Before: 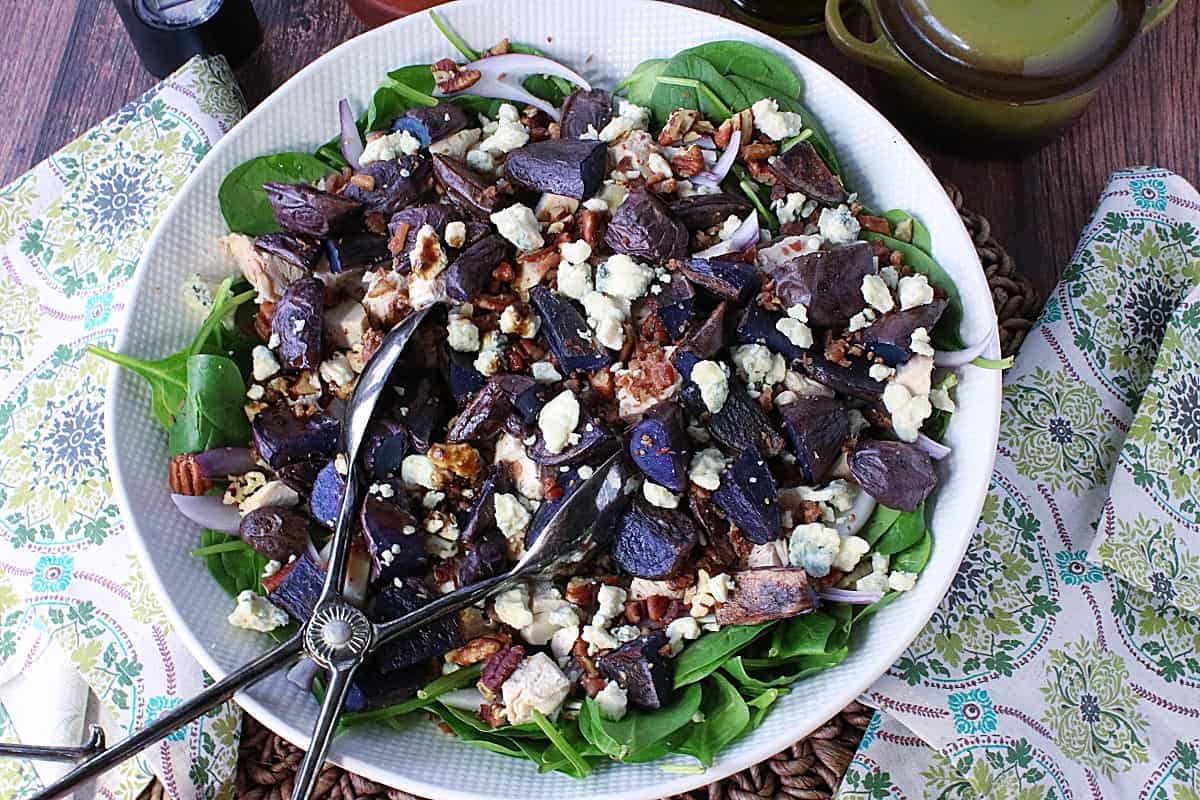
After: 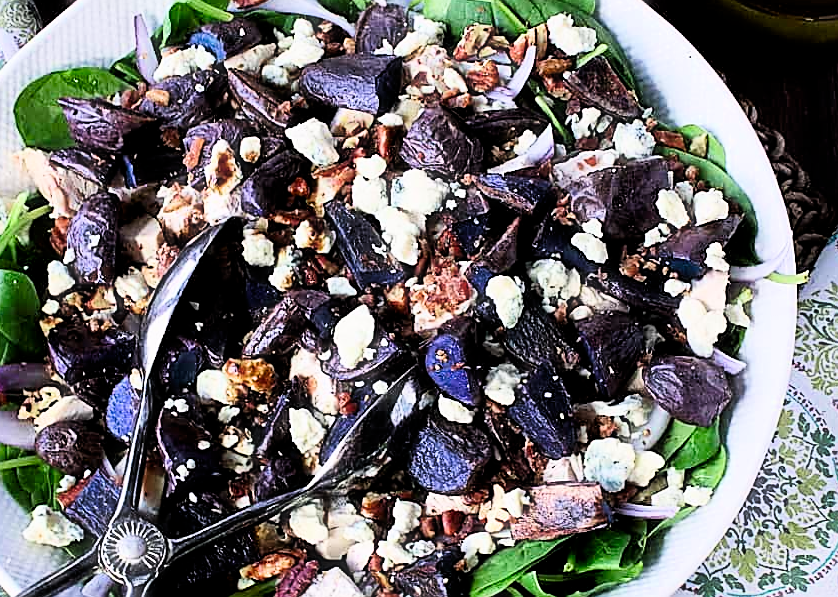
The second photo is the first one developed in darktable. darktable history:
tone equalizer: -8 EV -0.435 EV, -7 EV -0.427 EV, -6 EV -0.369 EV, -5 EV -0.258 EV, -3 EV 0.254 EV, -2 EV 0.331 EV, -1 EV 0.401 EV, +0 EV 0.44 EV
sharpen: on, module defaults
filmic rgb: middle gray luminance 10.25%, black relative exposure -8.59 EV, white relative exposure 3.29 EV, target black luminance 0%, hardness 5.2, latitude 44.68%, contrast 1.31, highlights saturation mix 6.1%, shadows ↔ highlights balance 25.13%
color balance rgb: highlights gain › chroma 0.206%, highlights gain › hue 331.35°, linear chroma grading › shadows 16.013%, perceptual saturation grading › global saturation 0.117%, perceptual saturation grading › mid-tones 11.686%, global vibrance 20%
crop and rotate: left 17.085%, top 10.853%, right 13%, bottom 14.442%
haze removal: strength -0.108, compatibility mode true, adaptive false
contrast brightness saturation: contrast 0.149, brightness -0.006, saturation 0.104
